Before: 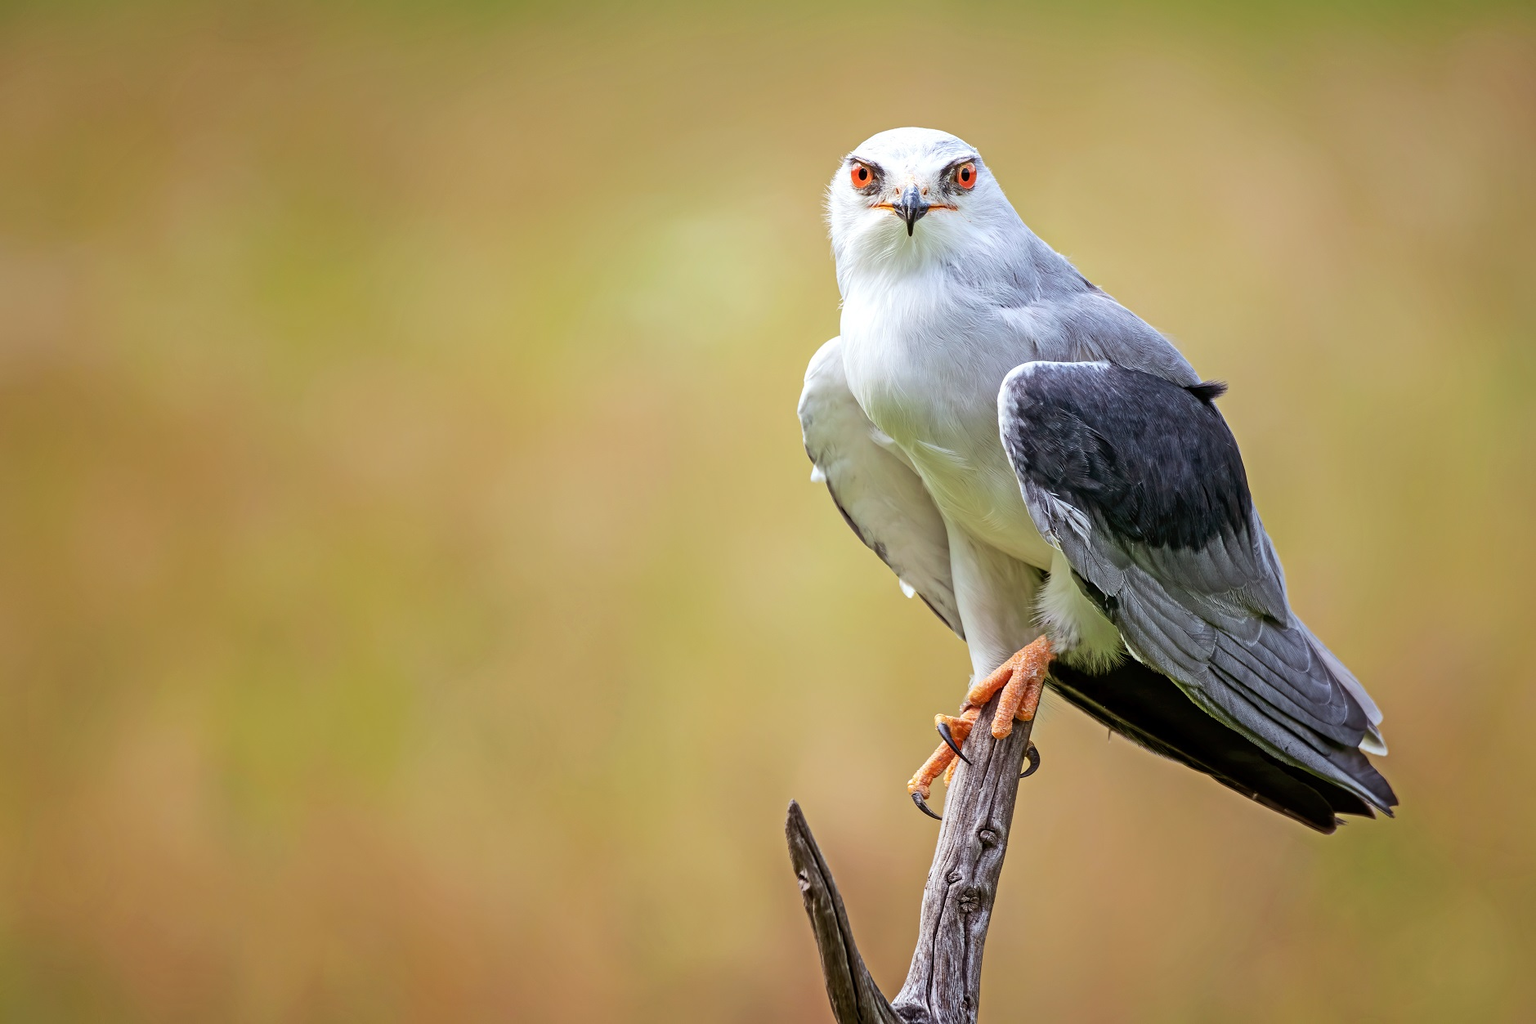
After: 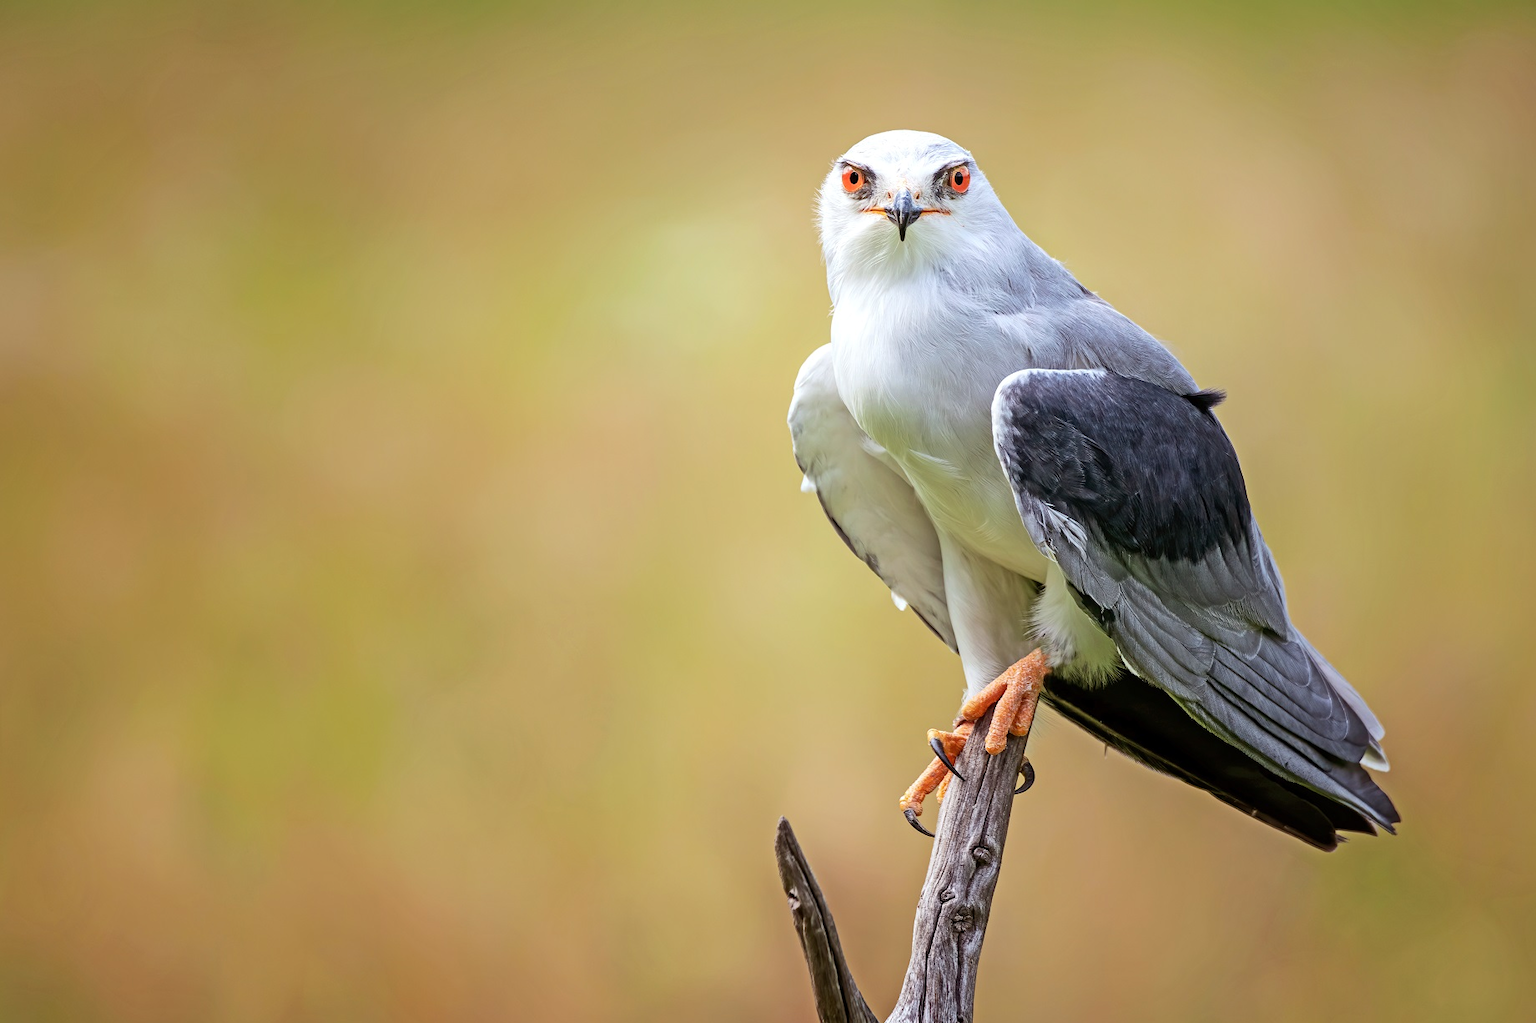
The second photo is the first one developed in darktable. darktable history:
crop: left 1.743%, right 0.268%, bottom 2.011%
shadows and highlights: radius 93.07, shadows -14.46, white point adjustment 0.23, highlights 31.48, compress 48.23%, highlights color adjustment 52.79%, soften with gaussian
